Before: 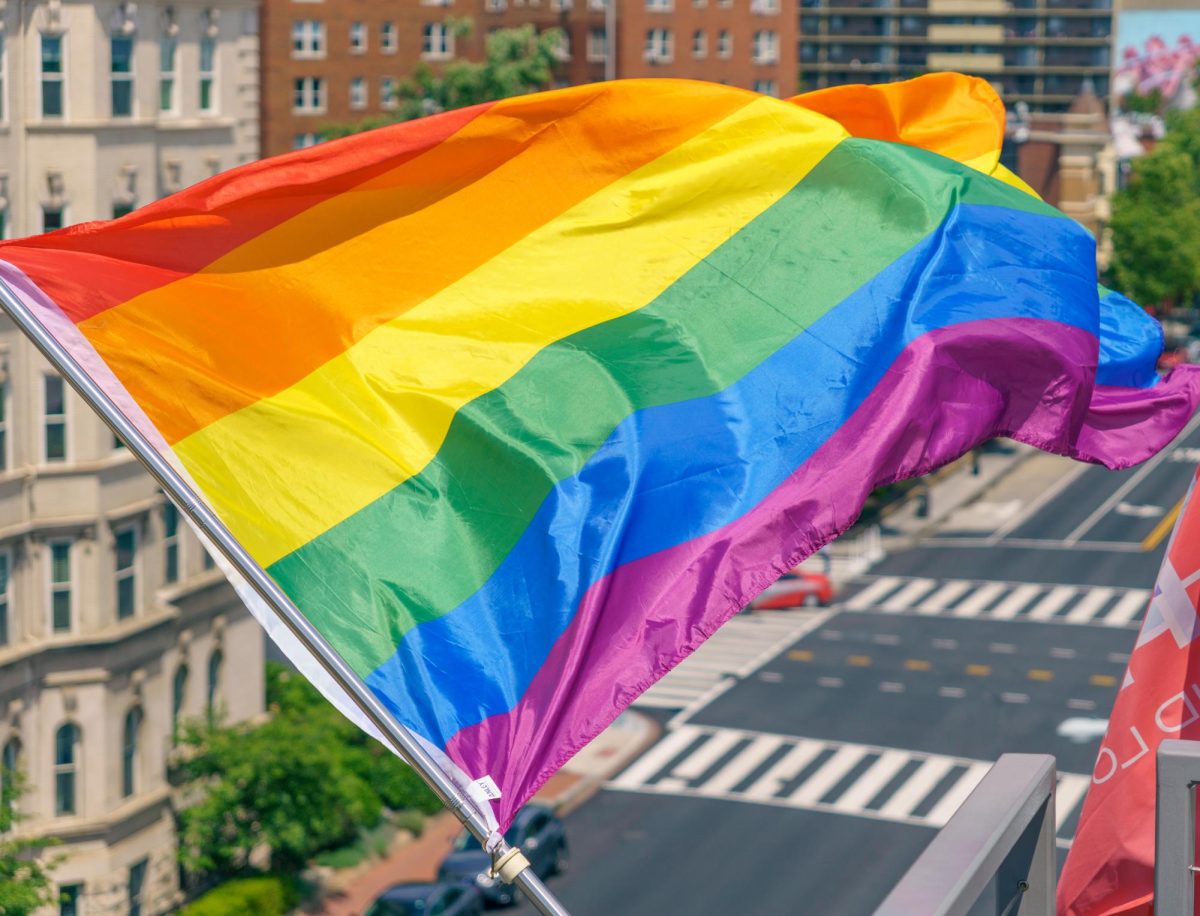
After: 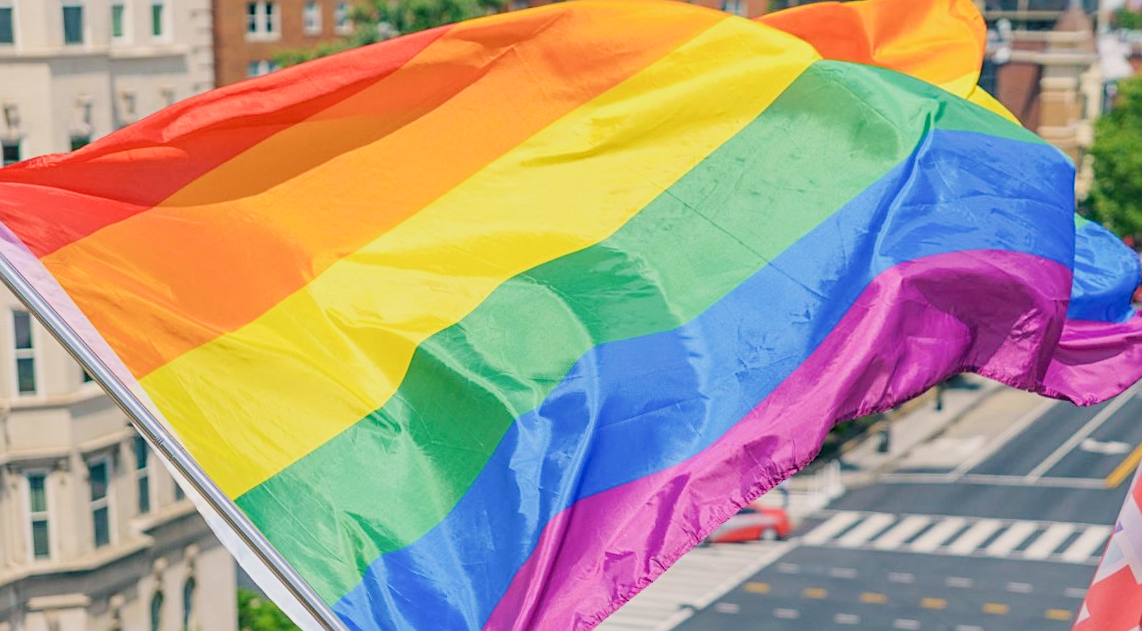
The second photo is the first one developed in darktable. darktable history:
crop and rotate: top 8.293%, bottom 20.996%
exposure: exposure 0.722 EV, compensate highlight preservation false
rotate and perspective: rotation 0.074°, lens shift (vertical) 0.096, lens shift (horizontal) -0.041, crop left 0.043, crop right 0.952, crop top 0.024, crop bottom 0.979
filmic rgb: black relative exposure -7.65 EV, white relative exposure 4.56 EV, hardness 3.61
sharpen: radius 2.167, amount 0.381, threshold 0
